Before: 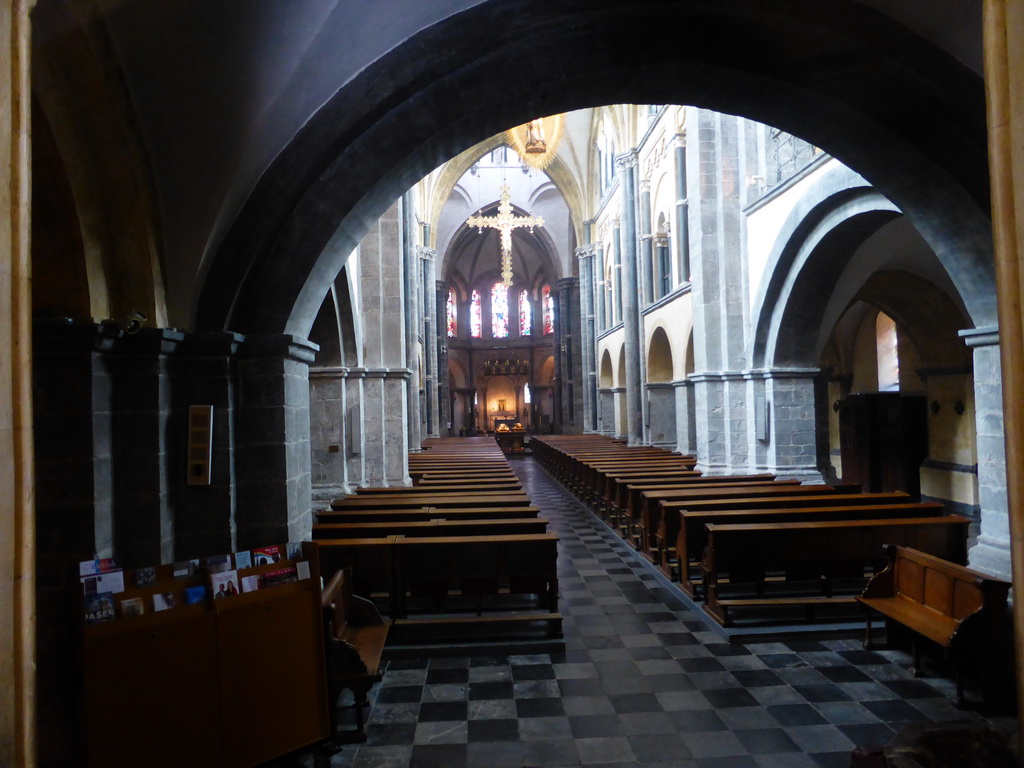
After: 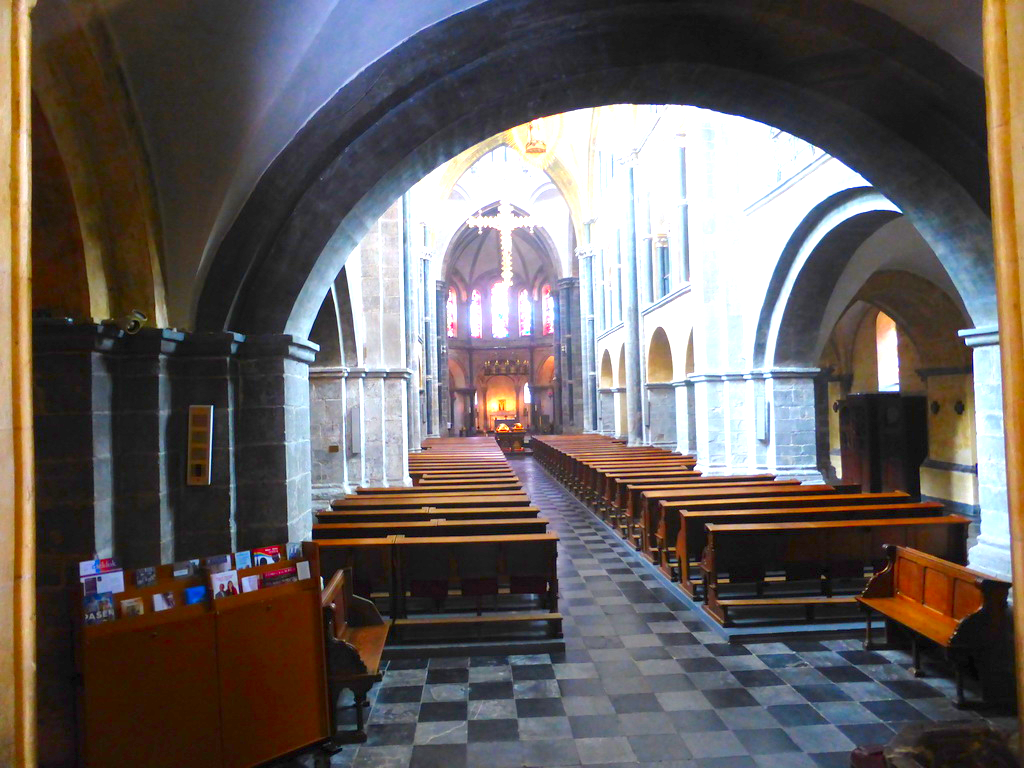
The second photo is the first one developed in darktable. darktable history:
color correction: highlights b* 0.027, saturation 1.26
levels: levels [0, 0.445, 1]
exposure: black level correction 0, exposure 1.332 EV, compensate exposure bias true, compensate highlight preservation false
